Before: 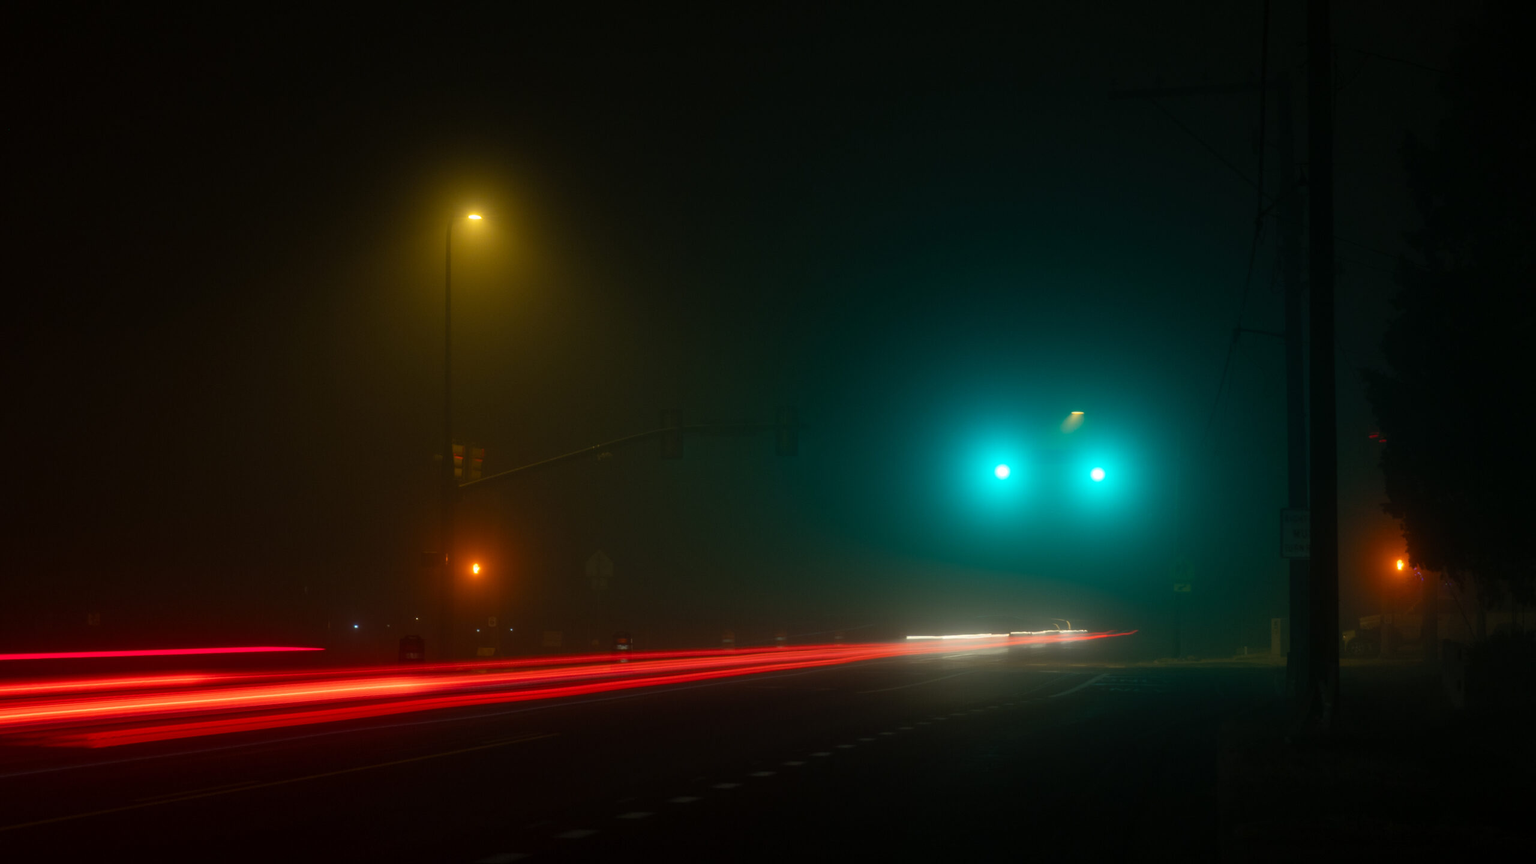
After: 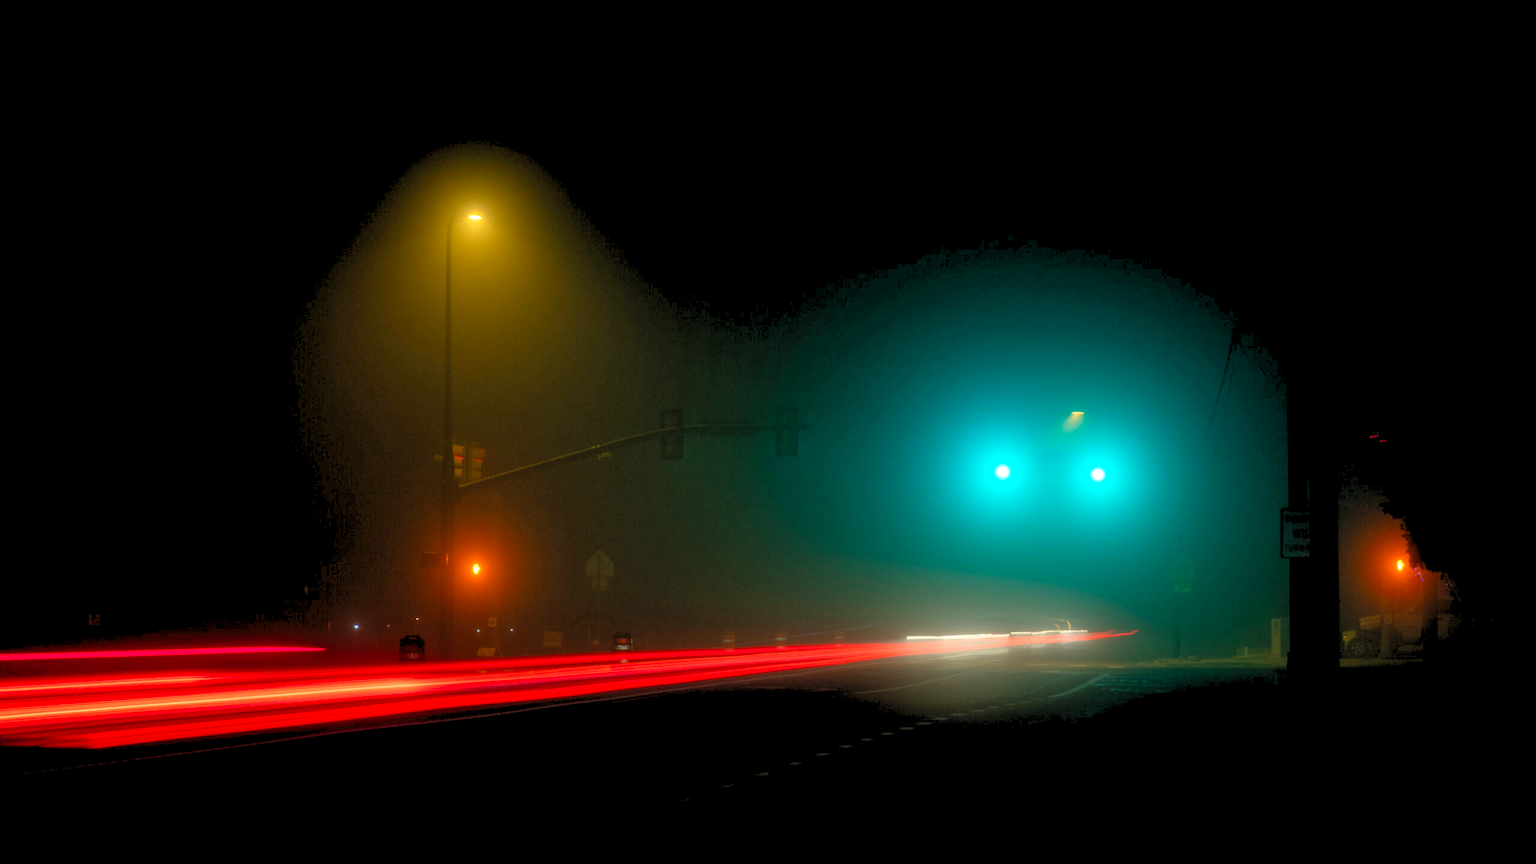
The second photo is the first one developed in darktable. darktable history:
levels: levels [0.072, 0.414, 0.976]
